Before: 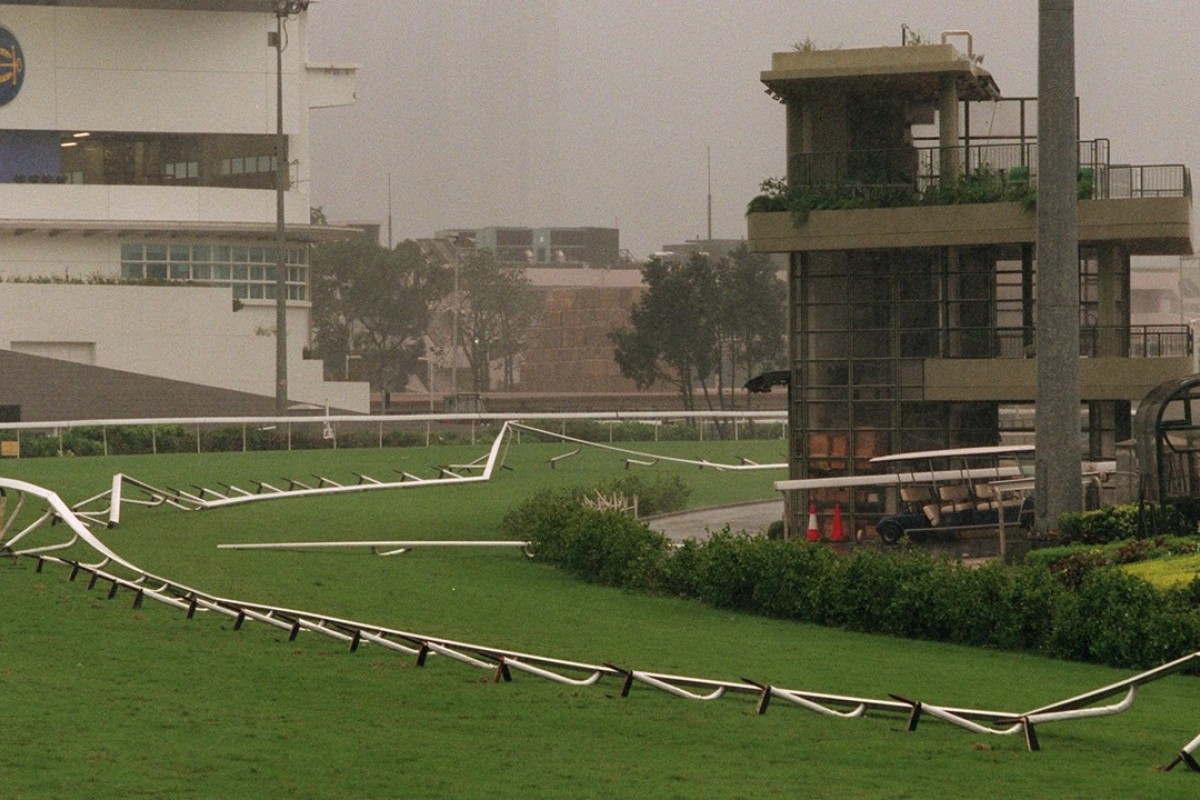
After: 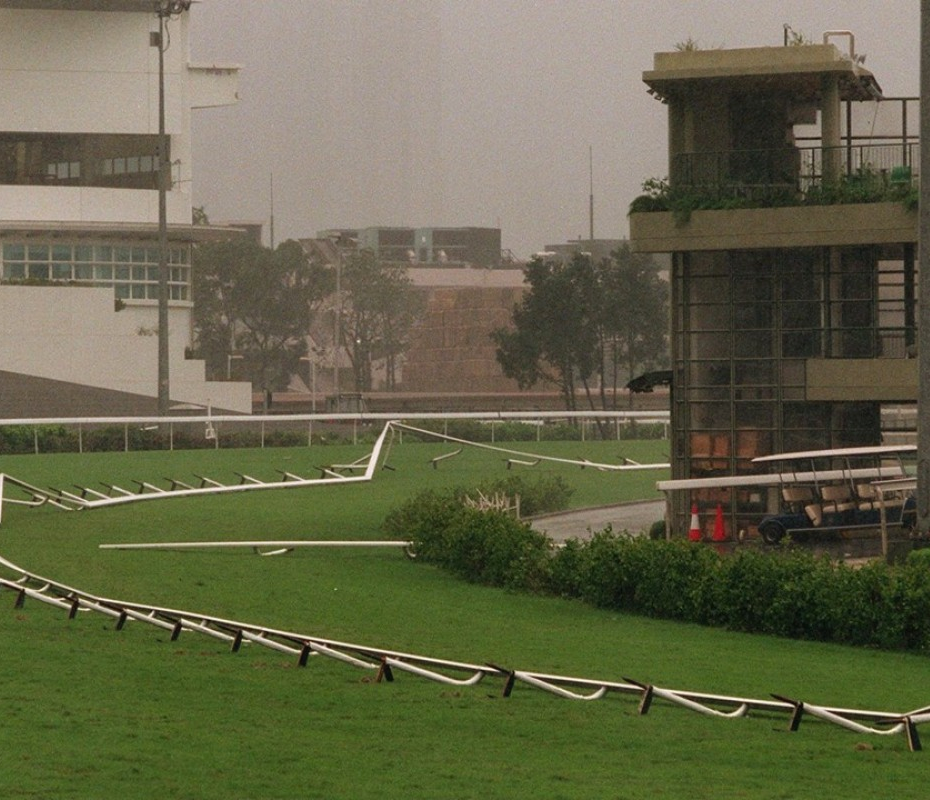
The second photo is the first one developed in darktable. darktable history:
crop: left 9.845%, right 12.633%
contrast brightness saturation: contrast -0.022, brightness -0.011, saturation 0.036
